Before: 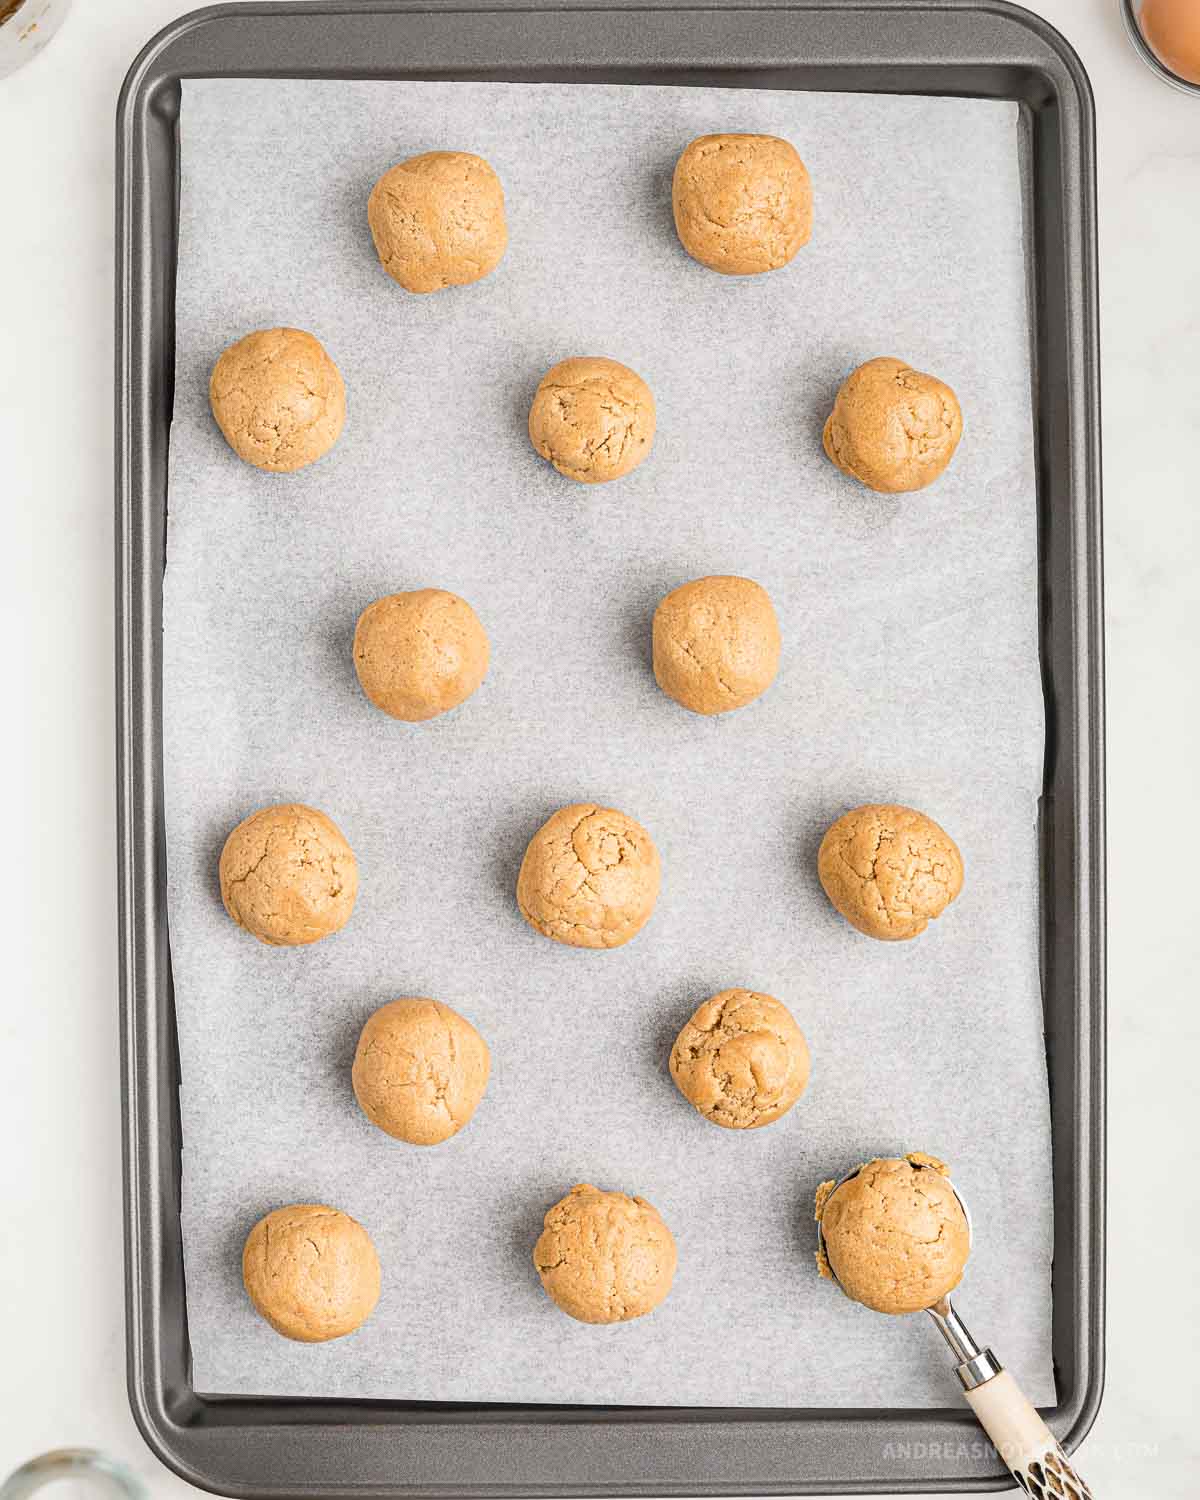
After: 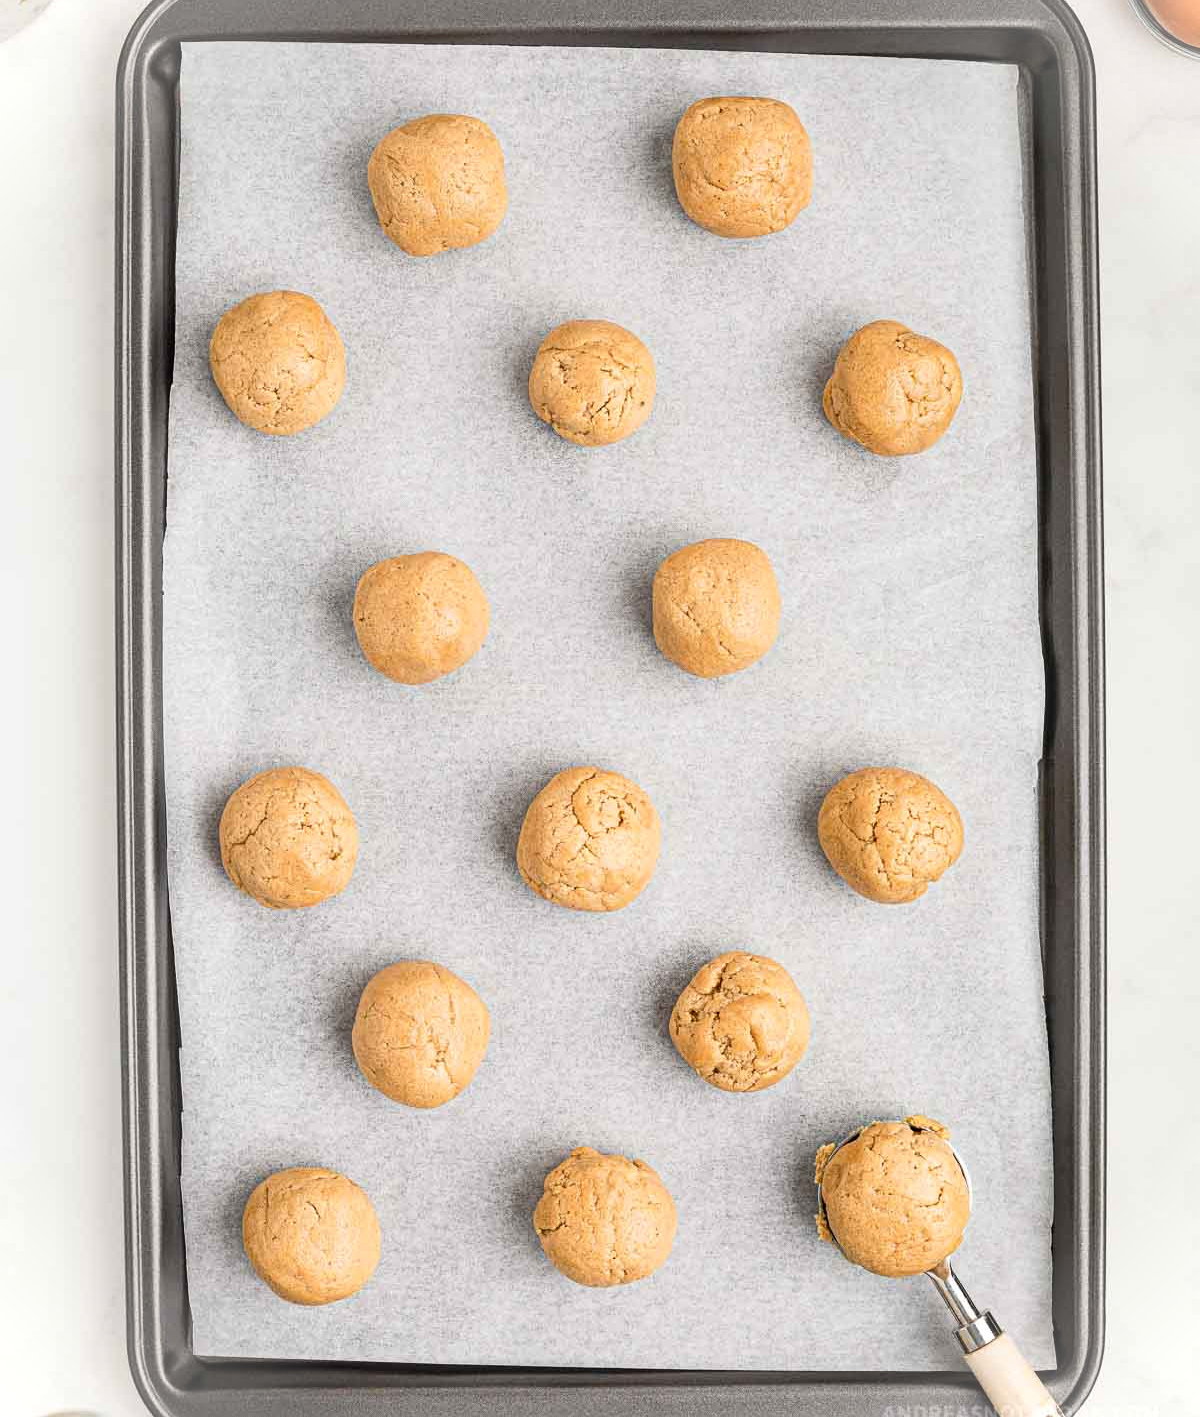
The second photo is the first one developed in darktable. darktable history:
crop and rotate: top 2.479%, bottom 3.018%
vignetting: fall-off start 100%, brightness 0.3, saturation 0
contrast brightness saturation: contrast 0.08, saturation 0.02
